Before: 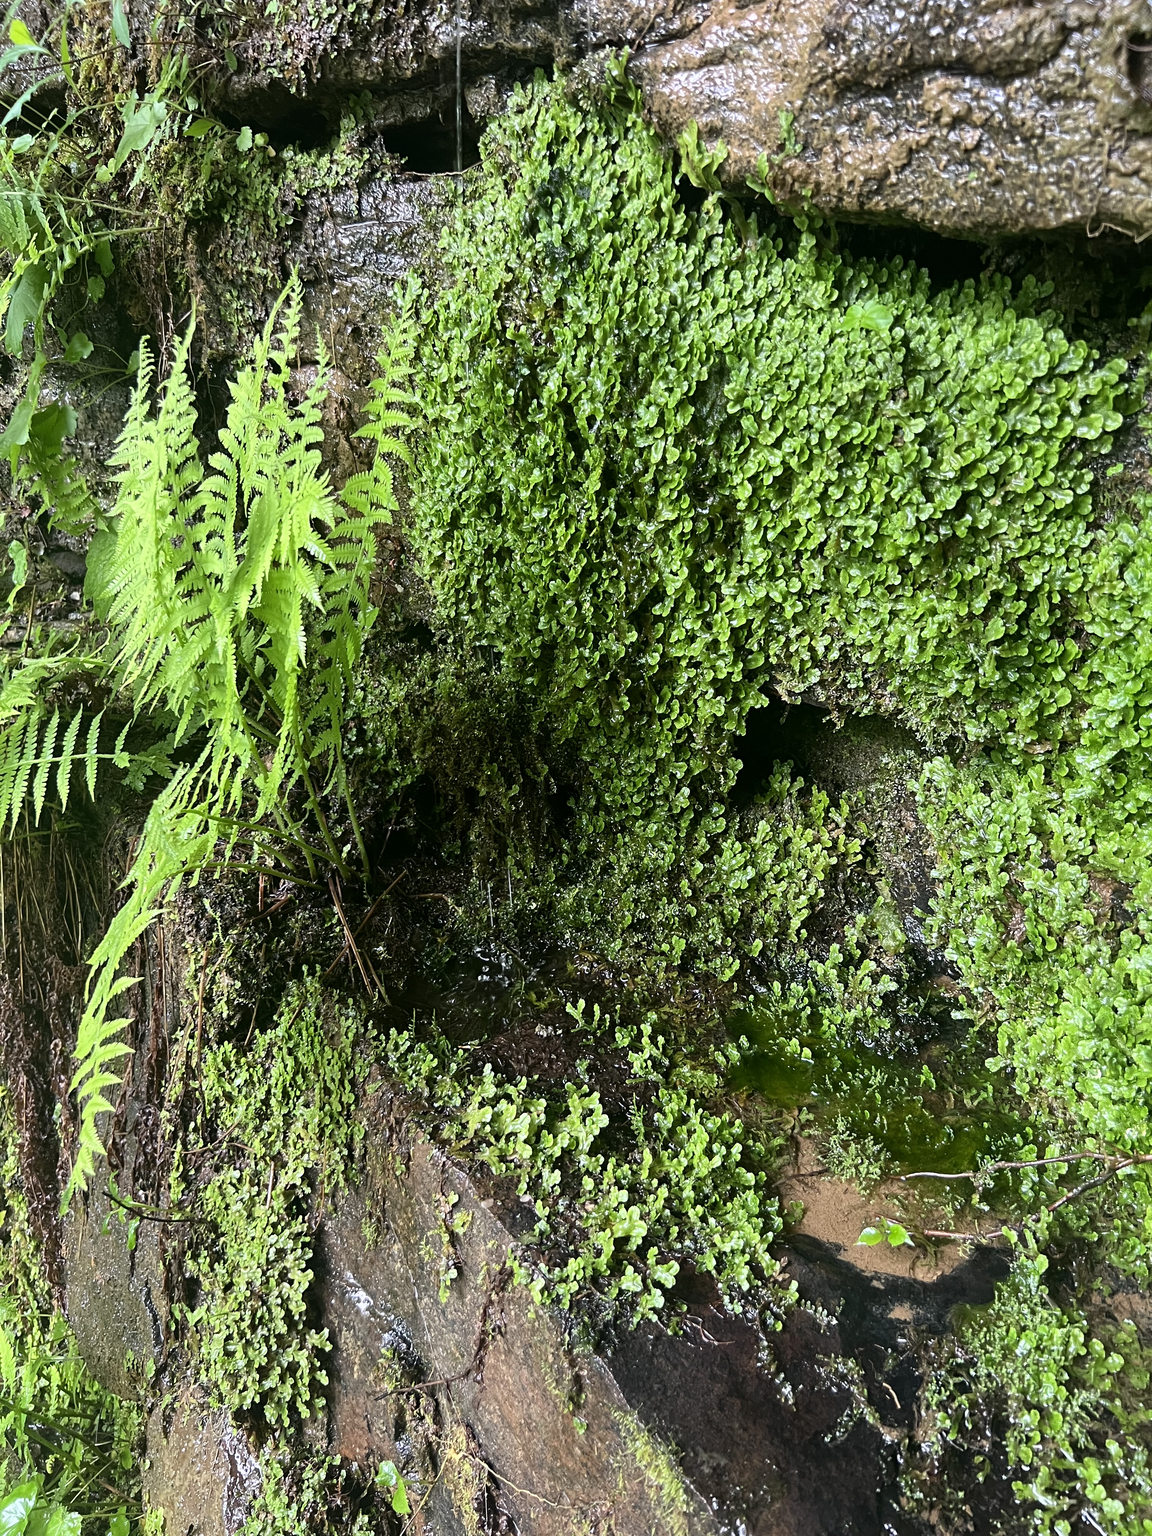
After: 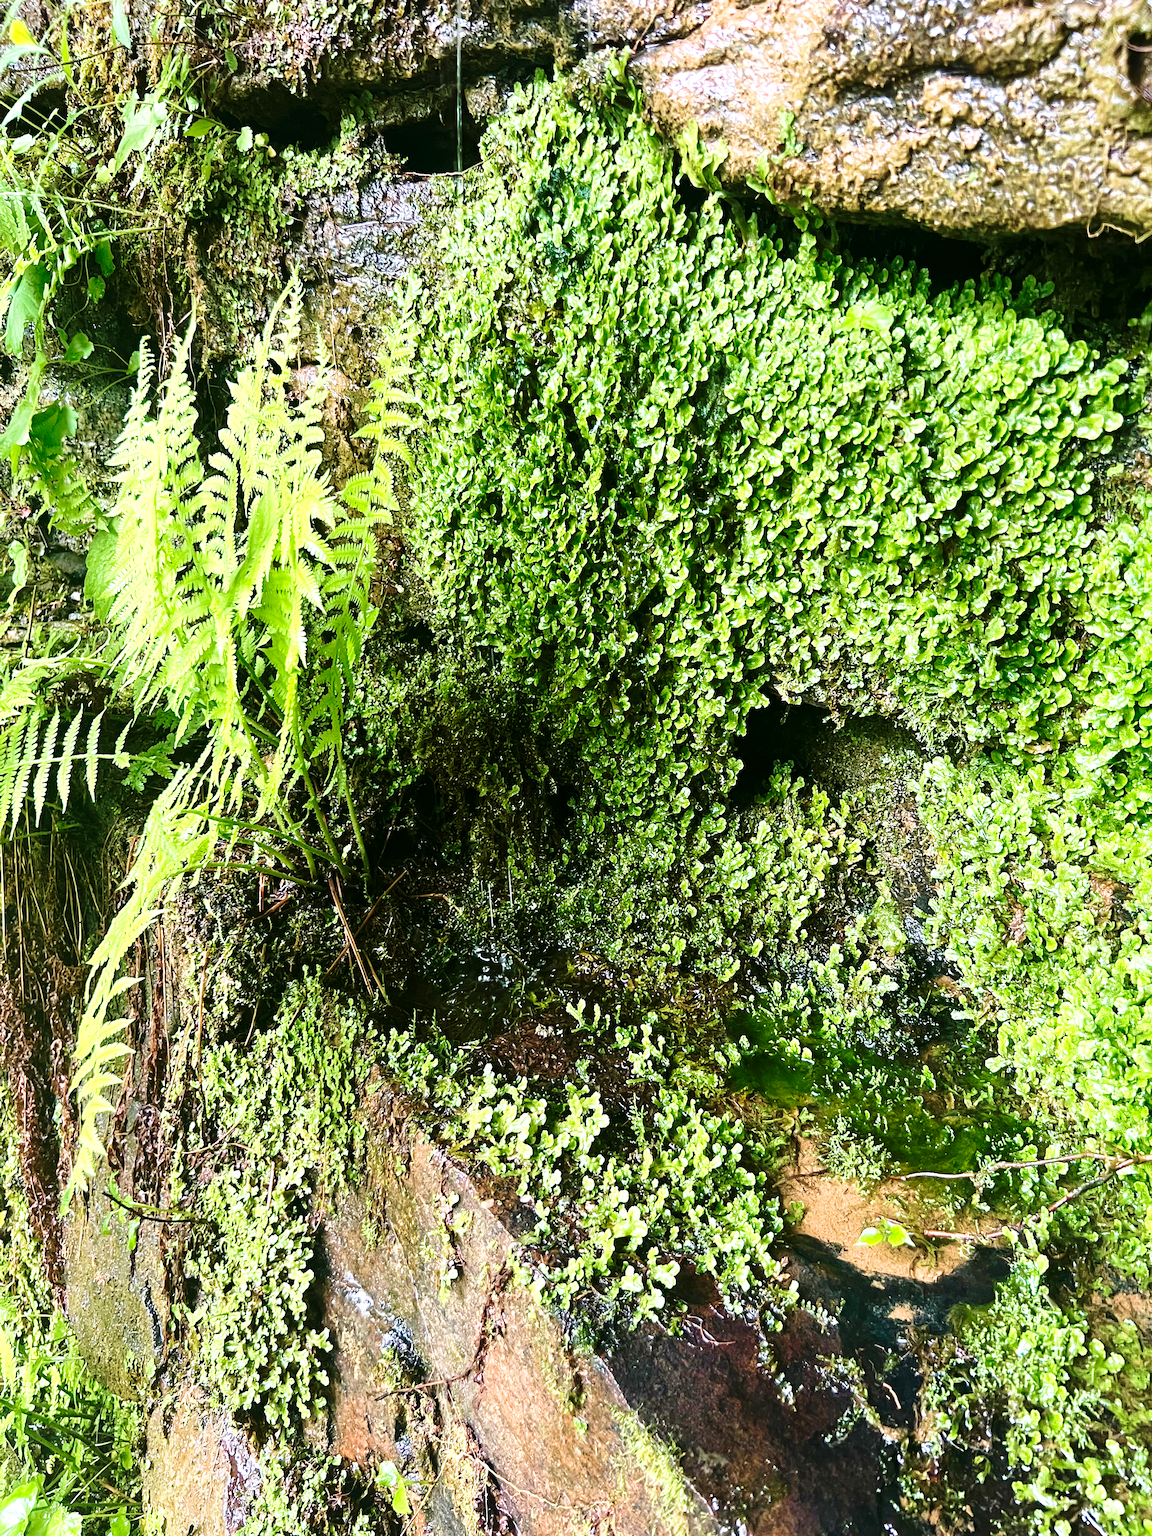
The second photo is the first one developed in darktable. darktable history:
velvia: strength 74.98%
base curve: curves: ch0 [(0, 0) (0.028, 0.03) (0.121, 0.232) (0.46, 0.748) (0.859, 0.968) (1, 1)], exposure shift 0.01, preserve colors none
shadows and highlights: shadows -11.34, white point adjustment 4.16, highlights 27.06
